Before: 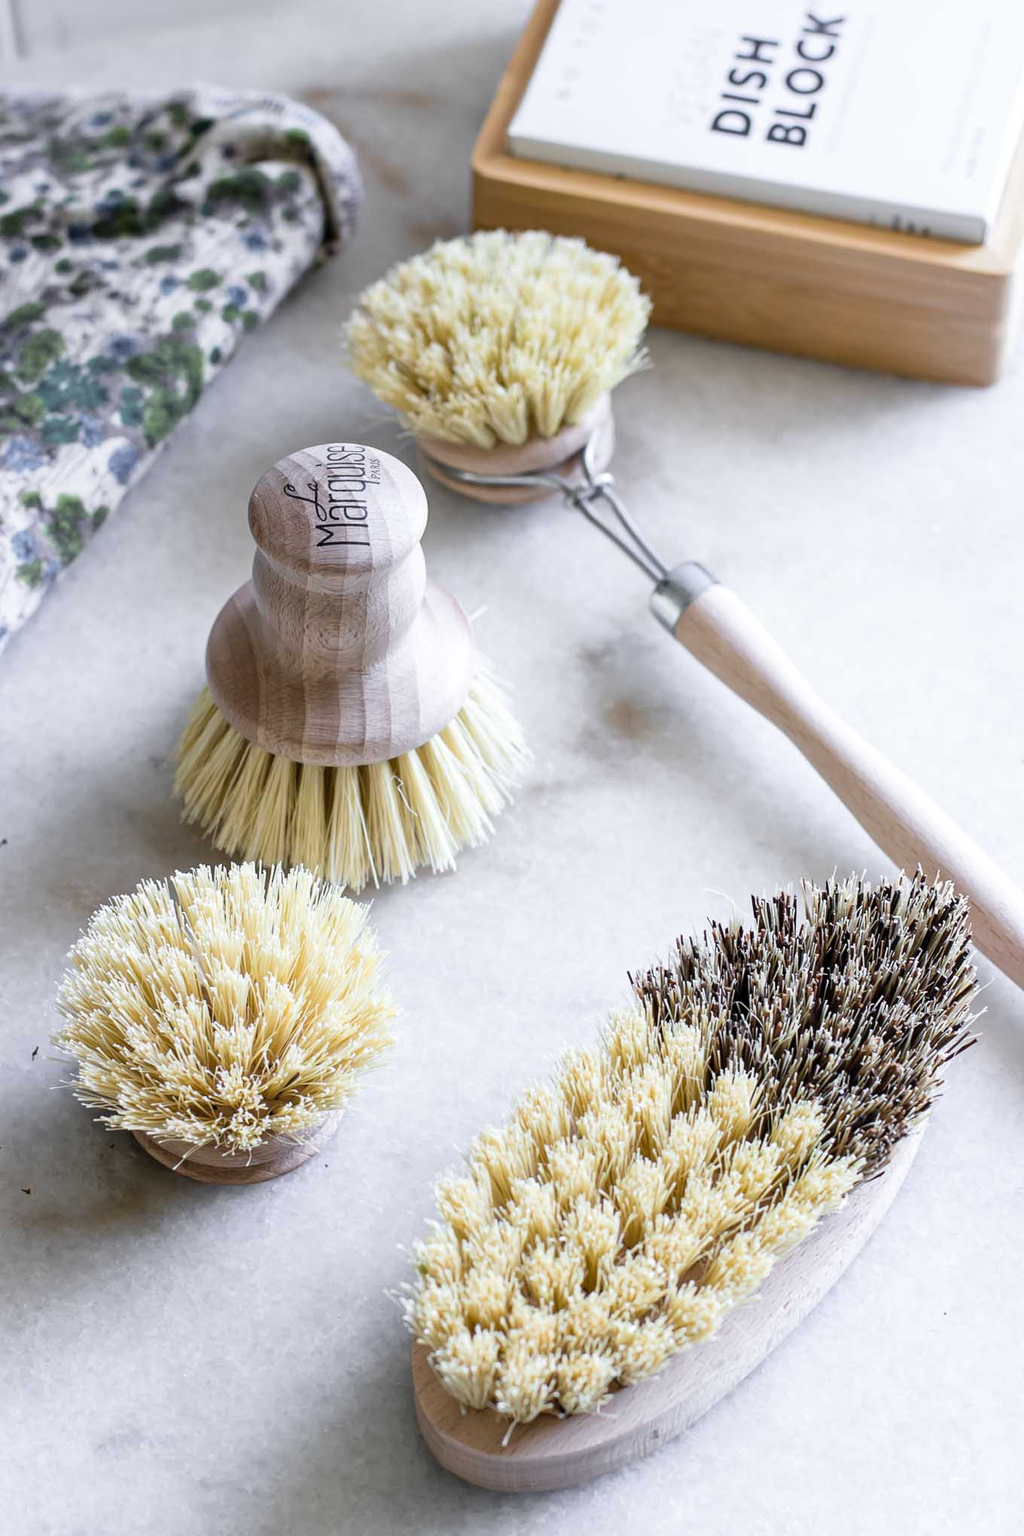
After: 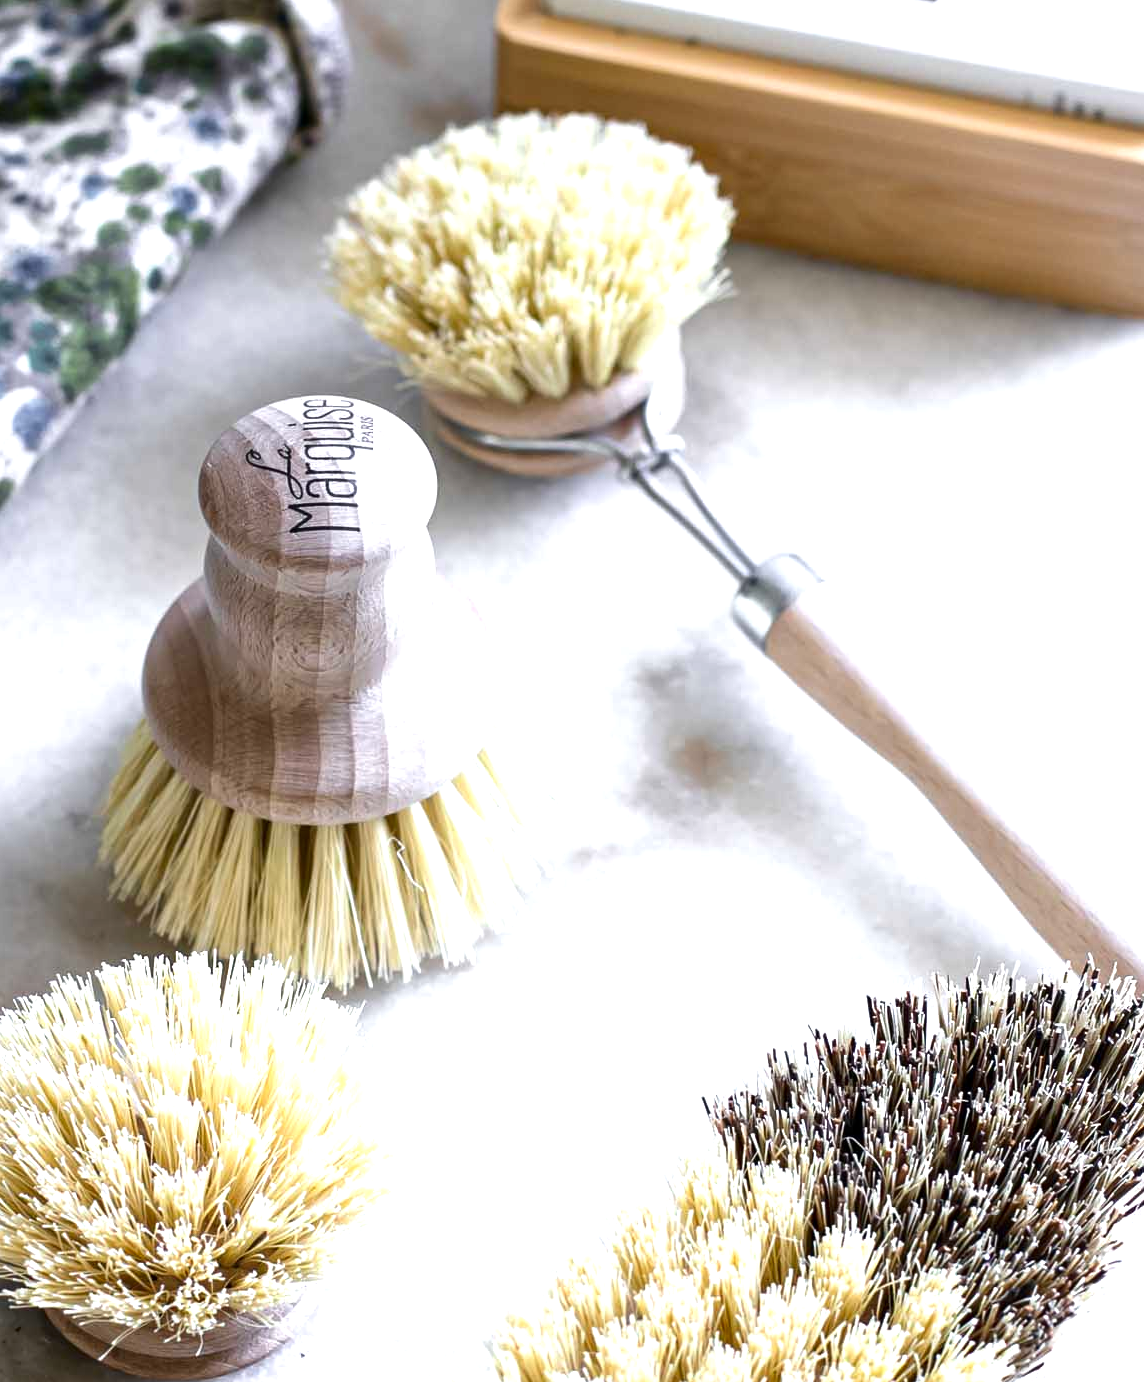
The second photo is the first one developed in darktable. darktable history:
contrast brightness saturation: brightness -0.099
crop and rotate: left 9.699%, top 9.503%, right 6.119%, bottom 22.716%
tone equalizer: edges refinement/feathering 500, mask exposure compensation -1.57 EV, preserve details no
exposure: exposure 0.63 EV, compensate highlight preservation false
